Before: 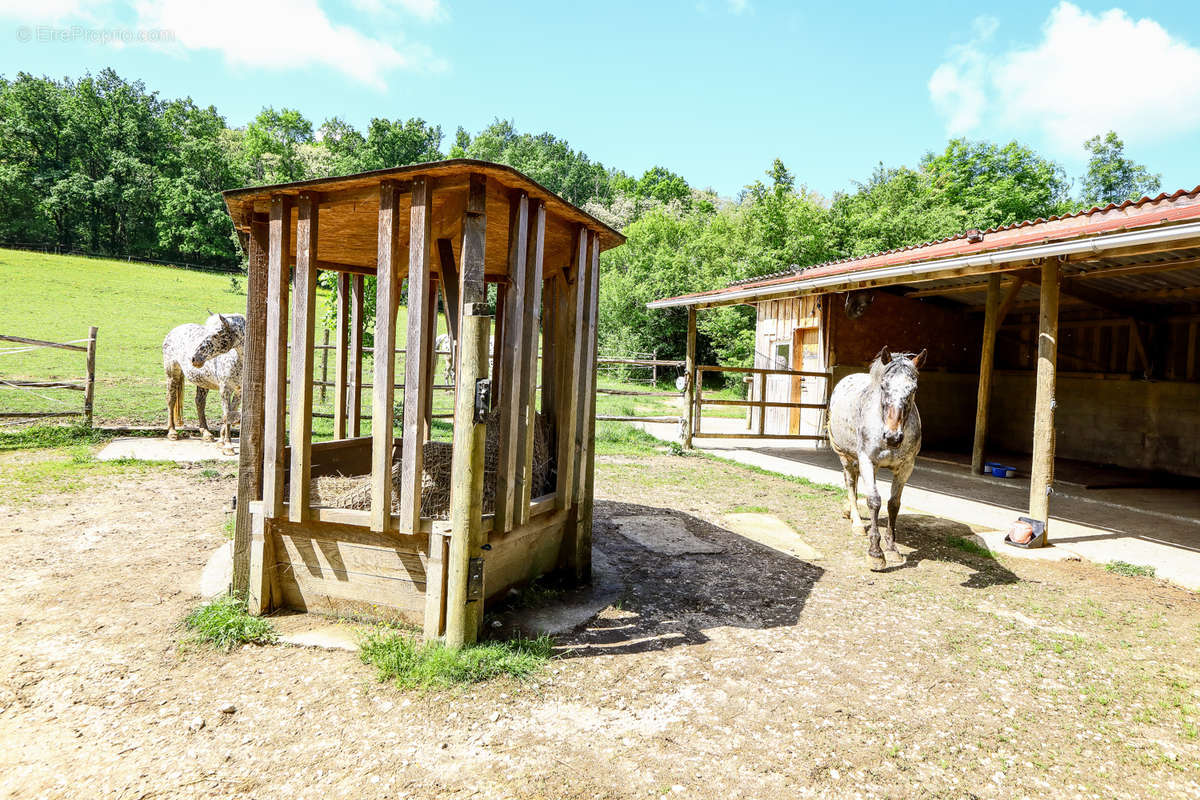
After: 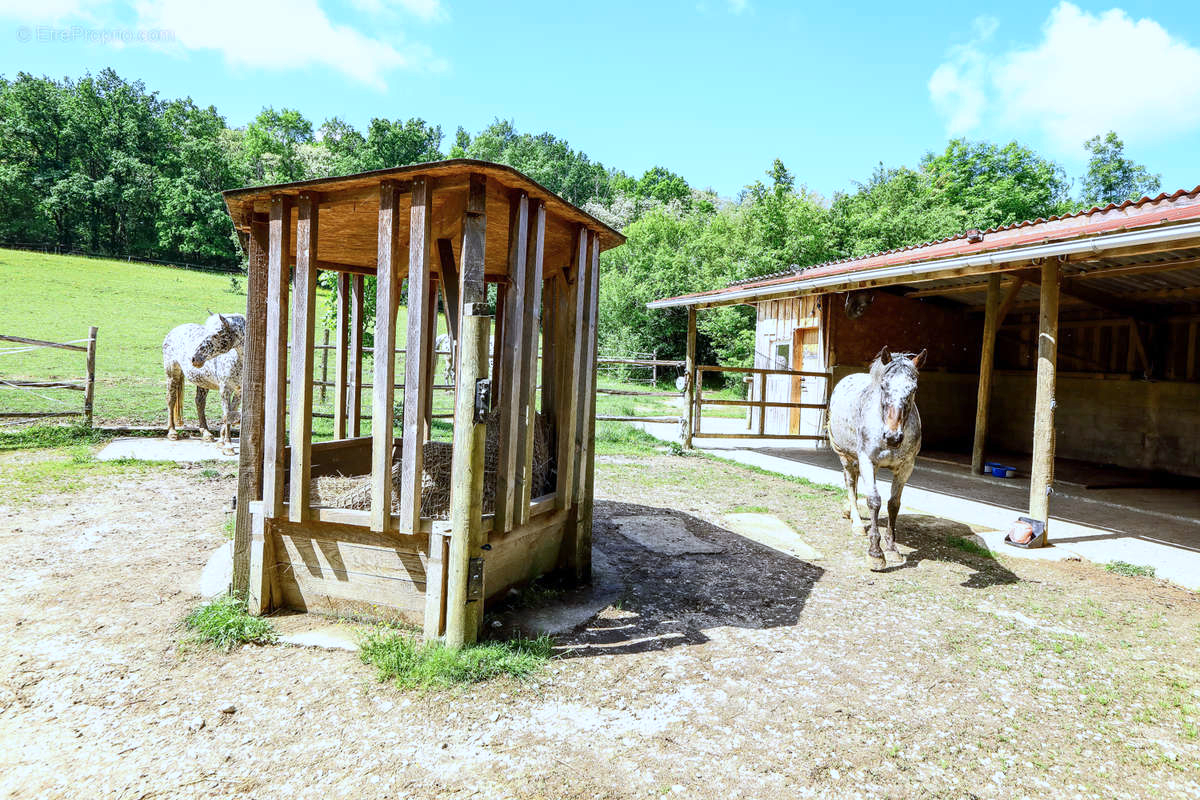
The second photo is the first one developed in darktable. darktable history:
color calibration: x 0.37, y 0.382, temperature 4314.91 K
